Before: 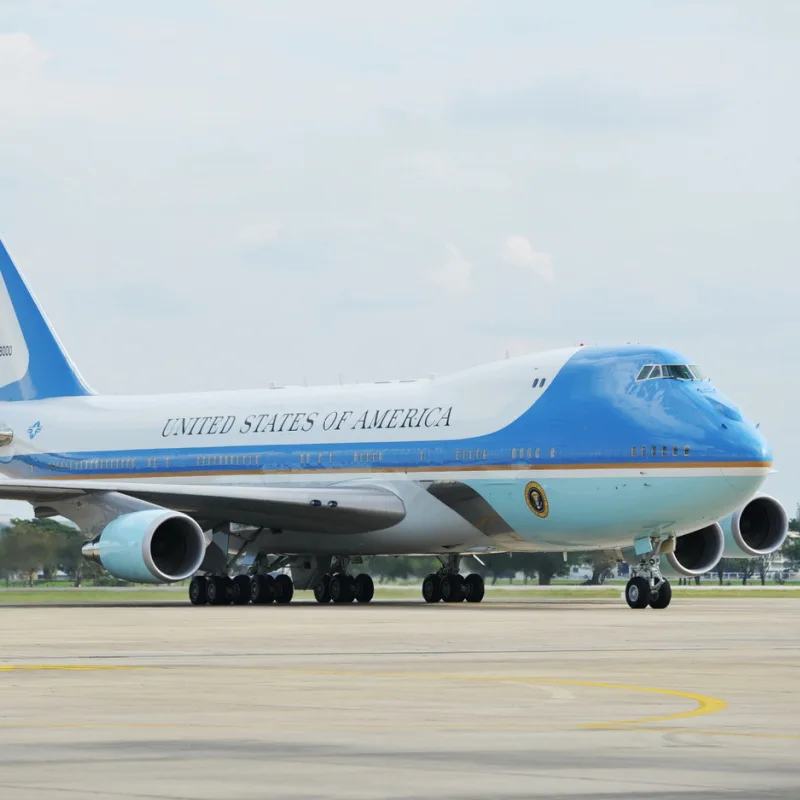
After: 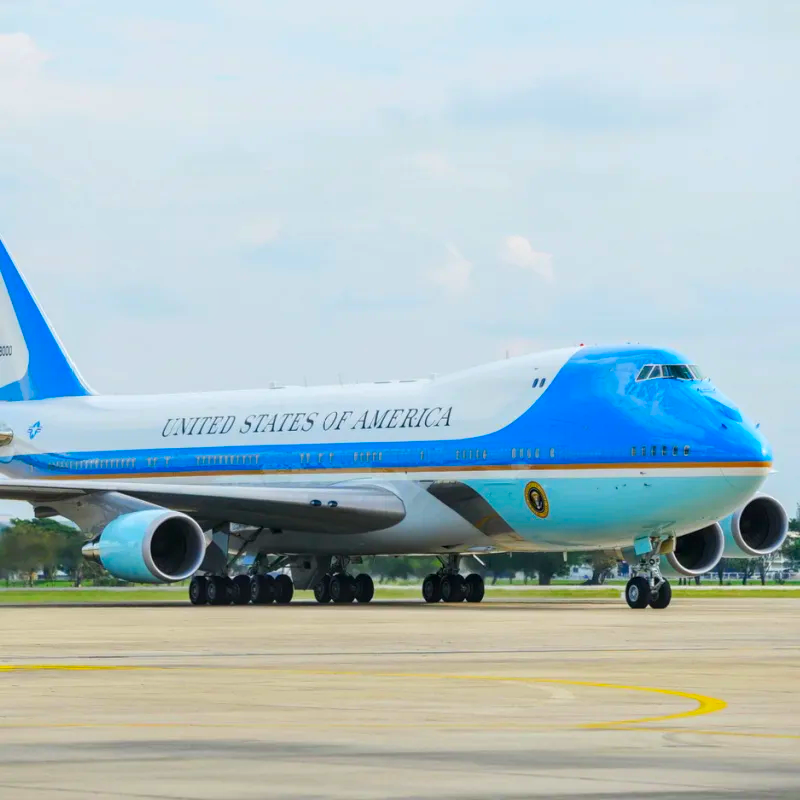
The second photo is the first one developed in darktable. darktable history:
color correction: highlights b* -0.007, saturation 1.79
local contrast: on, module defaults
